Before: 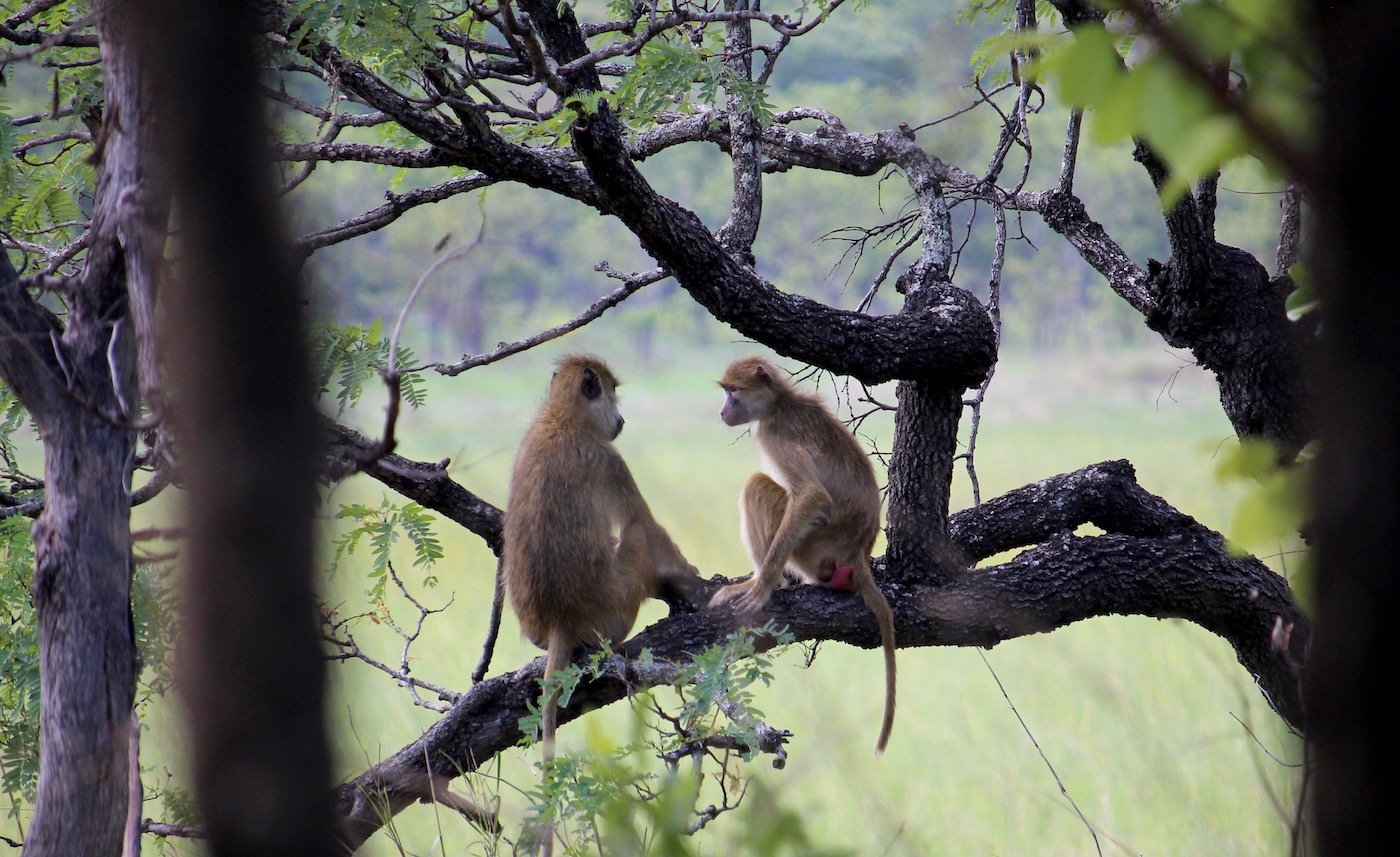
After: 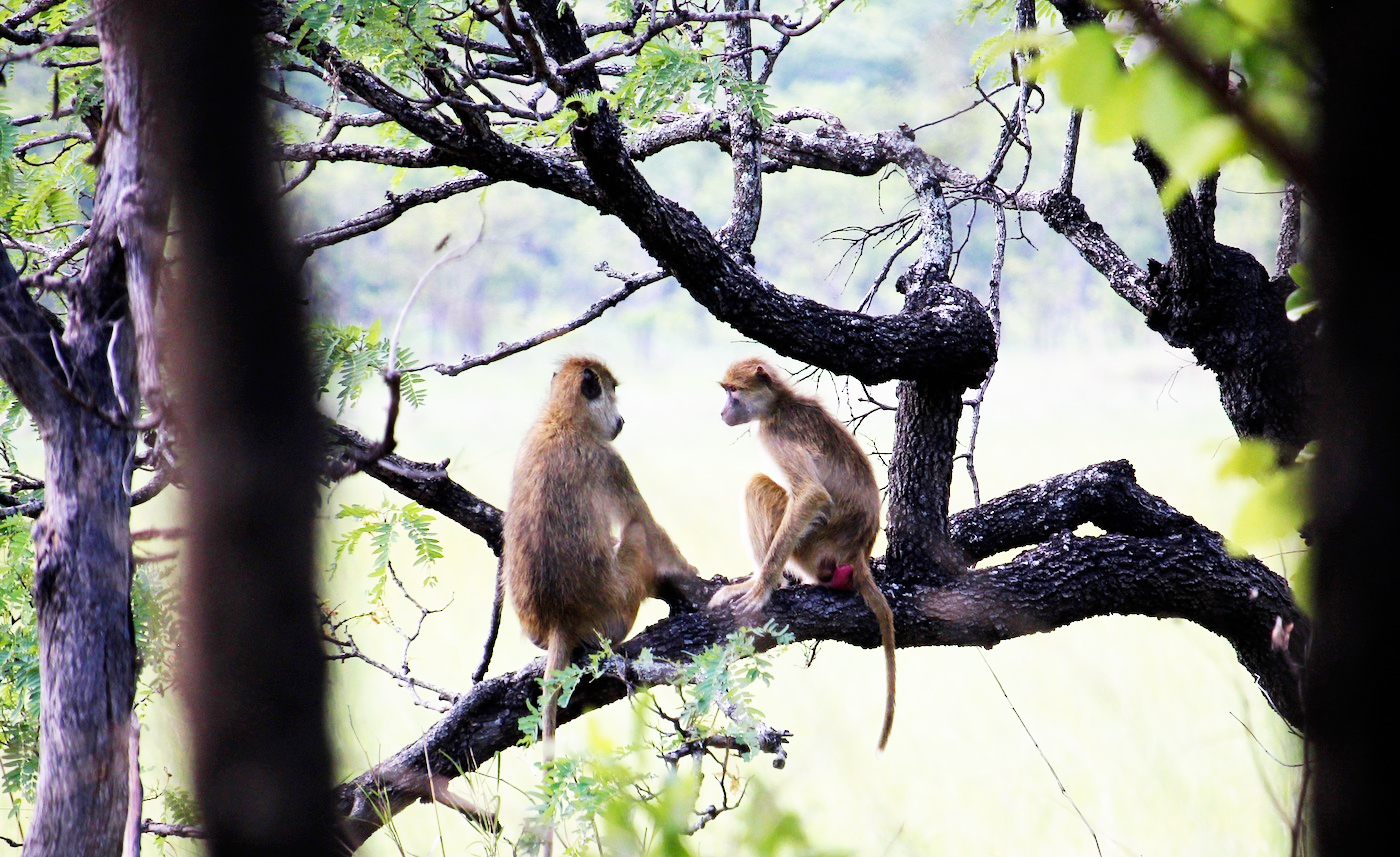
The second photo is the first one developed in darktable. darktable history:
color correction: highlights b* -0.037, saturation 0.98
base curve: curves: ch0 [(0, 0) (0.007, 0.004) (0.027, 0.03) (0.046, 0.07) (0.207, 0.54) (0.442, 0.872) (0.673, 0.972) (1, 1)], preserve colors none
